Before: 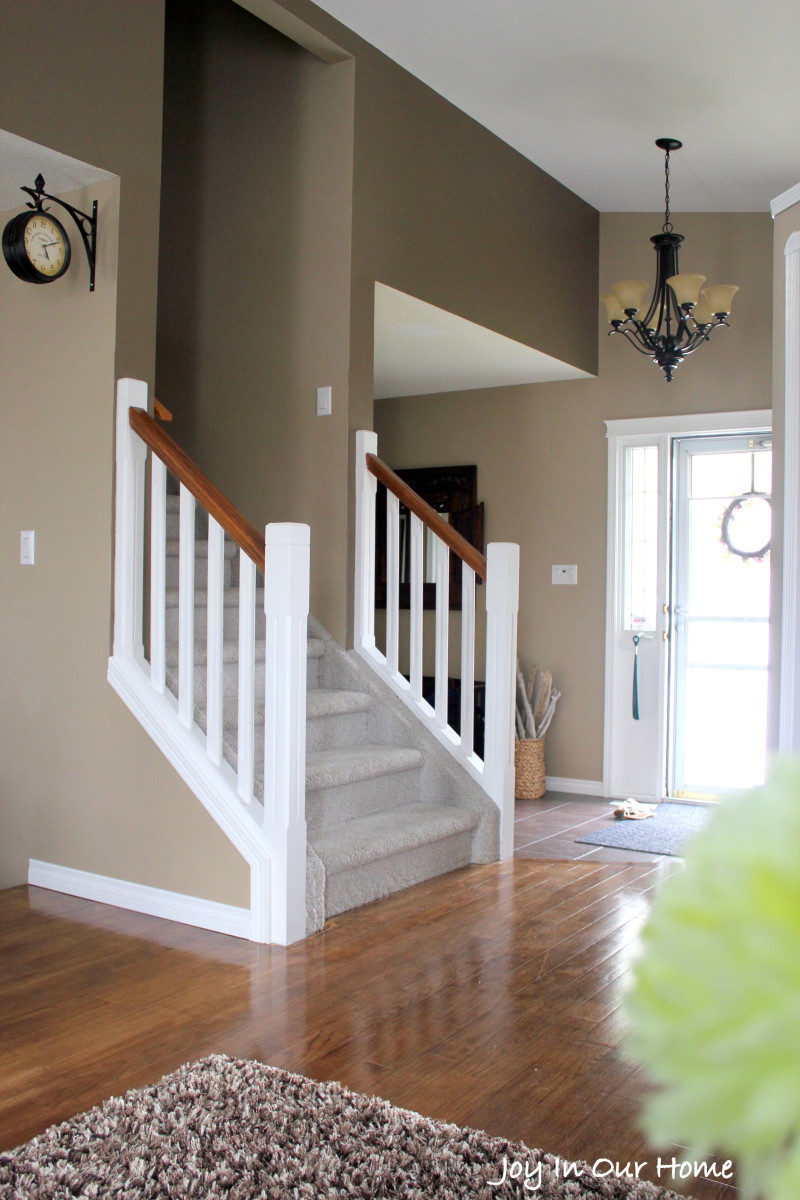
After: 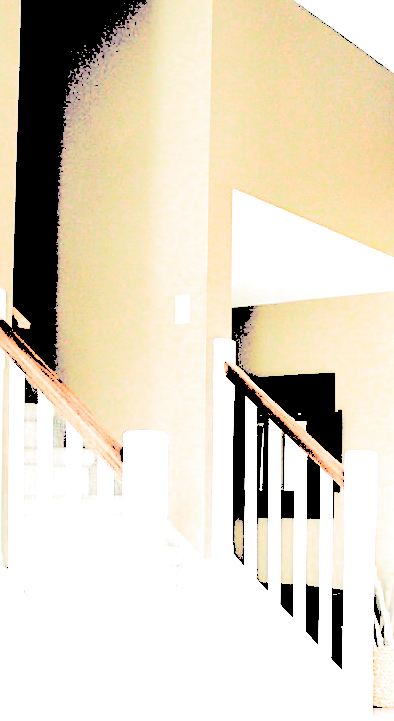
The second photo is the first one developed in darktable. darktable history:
levels: levels [0.246, 0.246, 0.506]
sharpen: on, module defaults
crop: left 17.835%, top 7.675%, right 32.881%, bottom 32.213%
exposure: compensate highlight preservation false
split-toning: shadows › hue 266.4°, shadows › saturation 0.4, highlights › hue 61.2°, highlights › saturation 0.3, compress 0%
